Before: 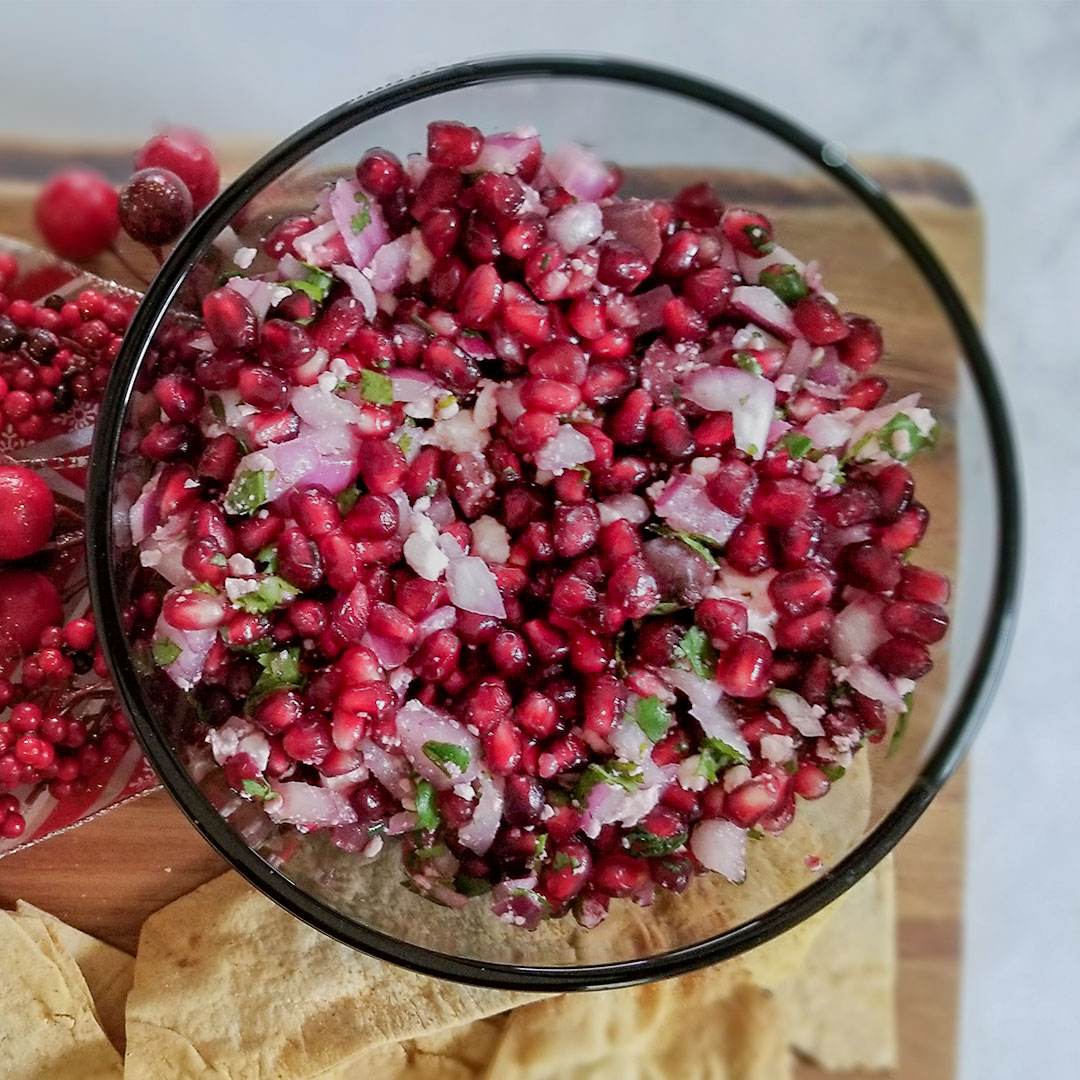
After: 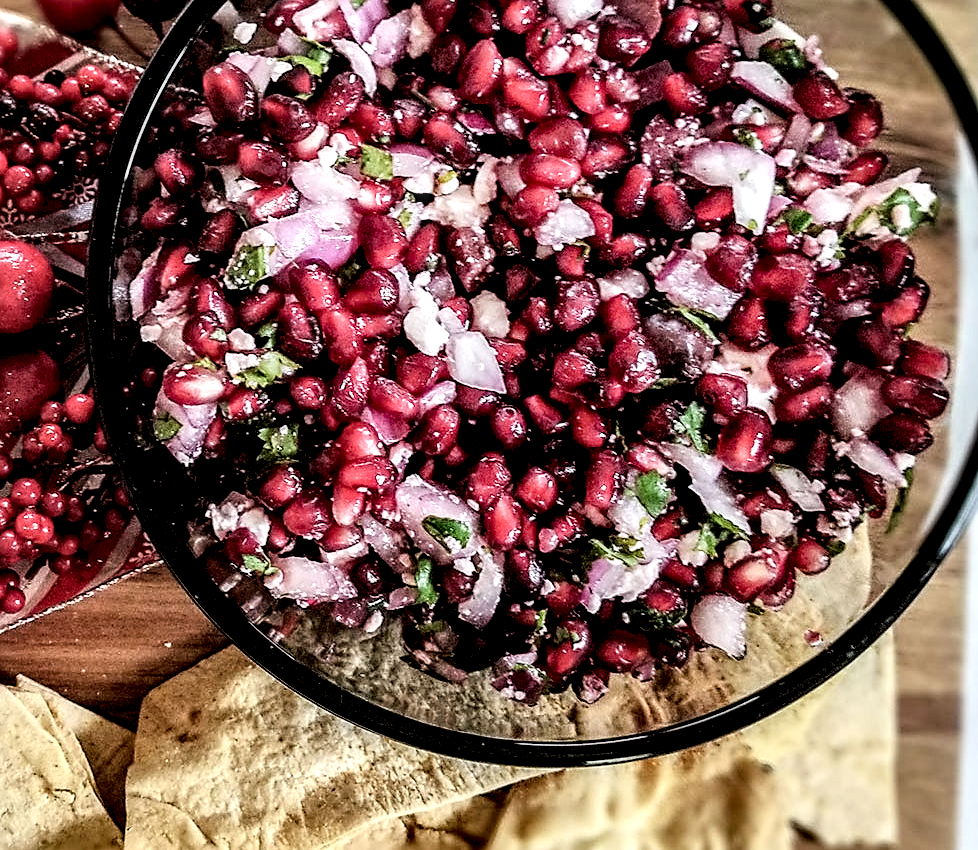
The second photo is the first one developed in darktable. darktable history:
white balance: emerald 1
local contrast: detail 203%
crop: top 20.916%, right 9.437%, bottom 0.316%
filmic rgb: black relative exposure -5.42 EV, white relative exposure 2.85 EV, dynamic range scaling -37.73%, hardness 4, contrast 1.605, highlights saturation mix -0.93%
sharpen: amount 0.55
